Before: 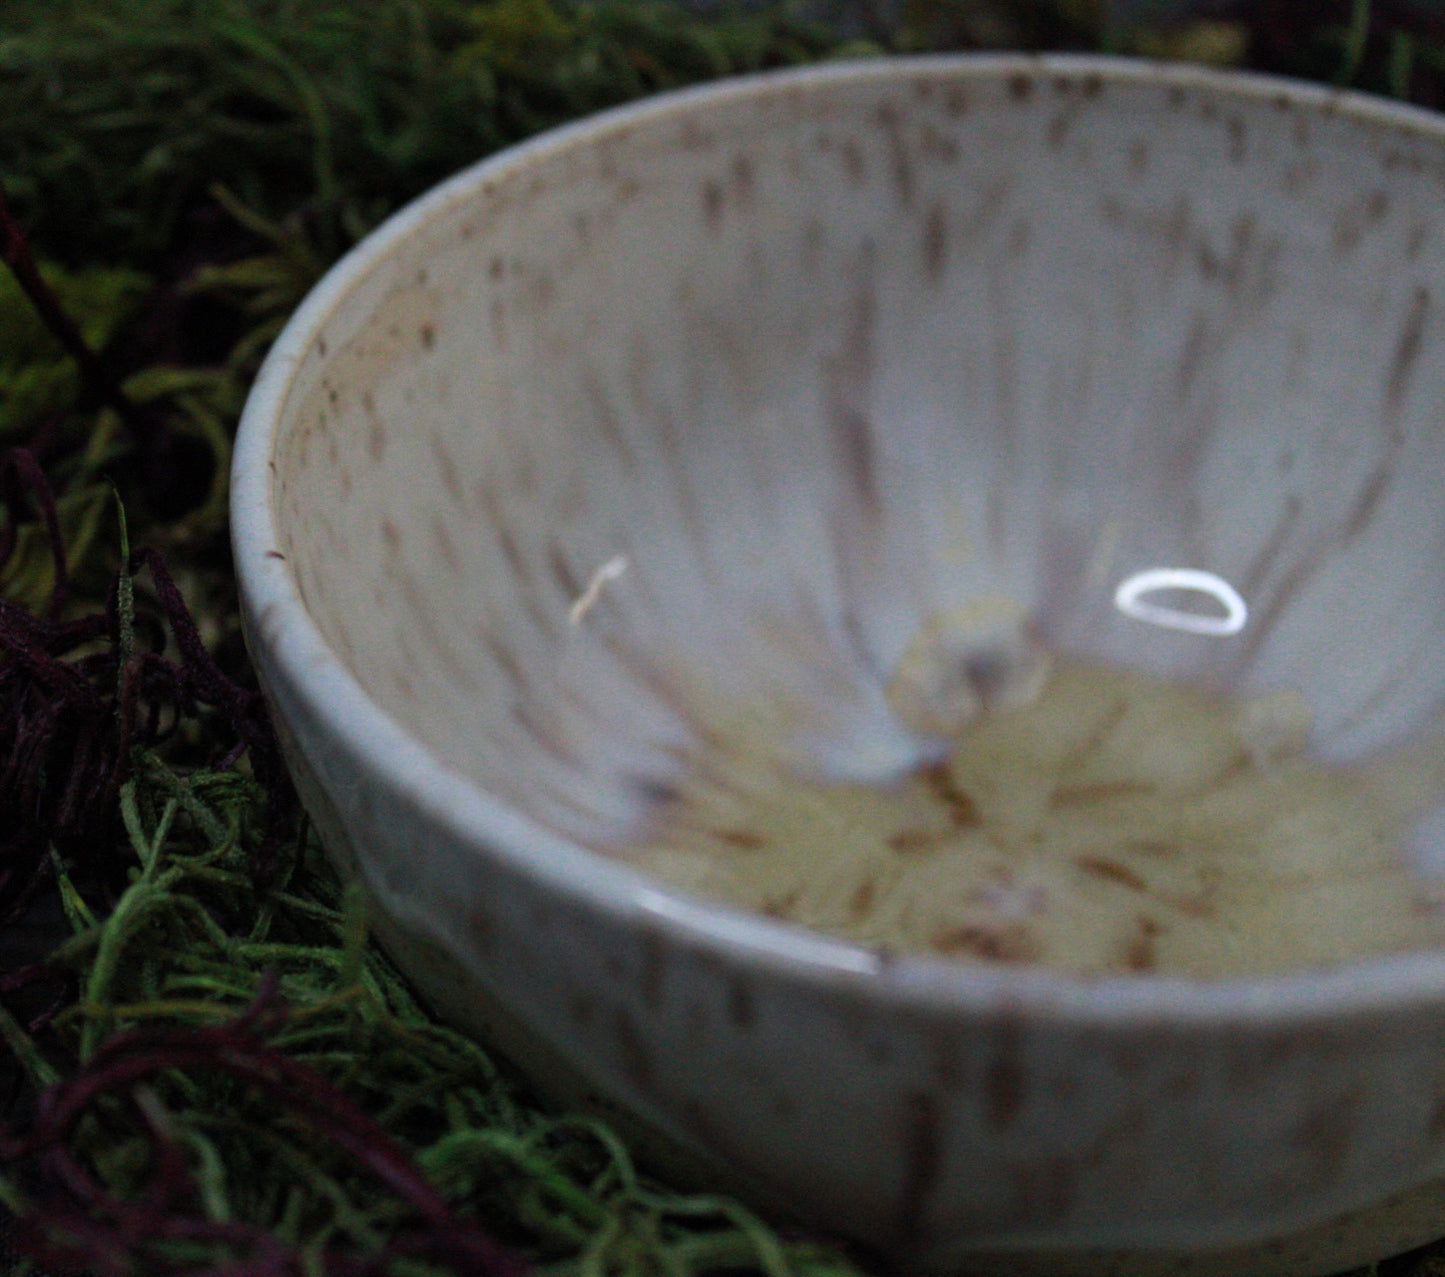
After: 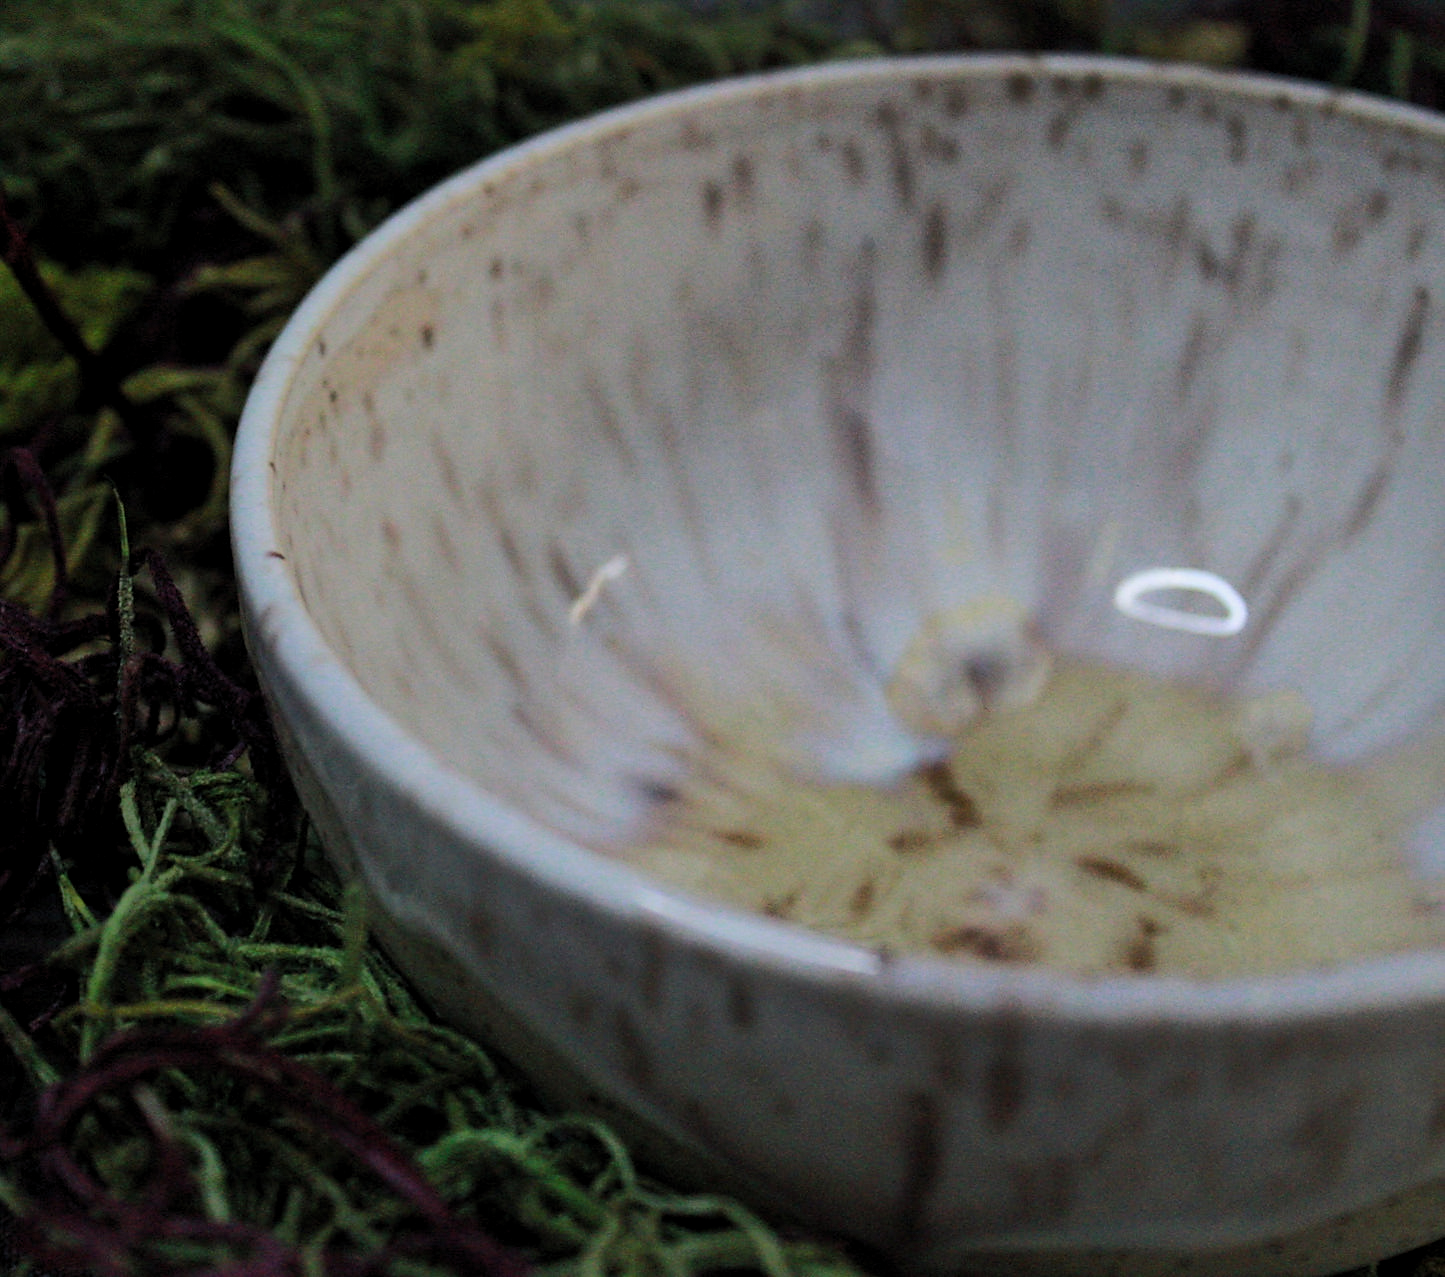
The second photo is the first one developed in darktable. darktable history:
shadows and highlights: highlights color adjustment 49.4%
sharpen: radius 1.825, amount 0.408, threshold 1.387
tone curve: curves: ch0 [(0.017, 0) (0.107, 0.071) (0.295, 0.264) (0.447, 0.507) (0.54, 0.618) (0.733, 0.791) (0.879, 0.898) (1, 0.97)]; ch1 [(0, 0) (0.393, 0.415) (0.447, 0.448) (0.485, 0.497) (0.523, 0.515) (0.544, 0.55) (0.59, 0.609) (0.686, 0.686) (1, 1)]; ch2 [(0, 0) (0.369, 0.388) (0.449, 0.431) (0.499, 0.5) (0.521, 0.505) (0.53, 0.538) (0.579, 0.601) (0.669, 0.733) (1, 1)], color space Lab, linked channels, preserve colors none
